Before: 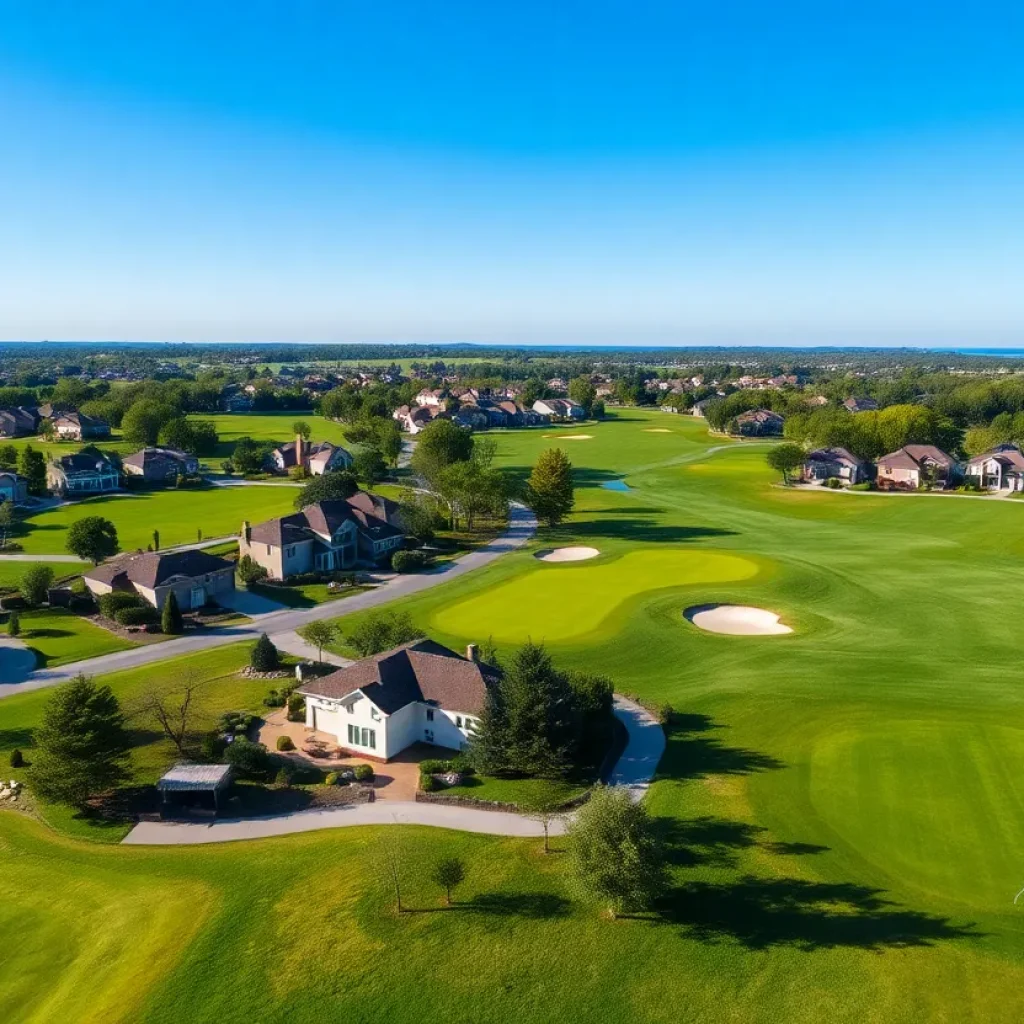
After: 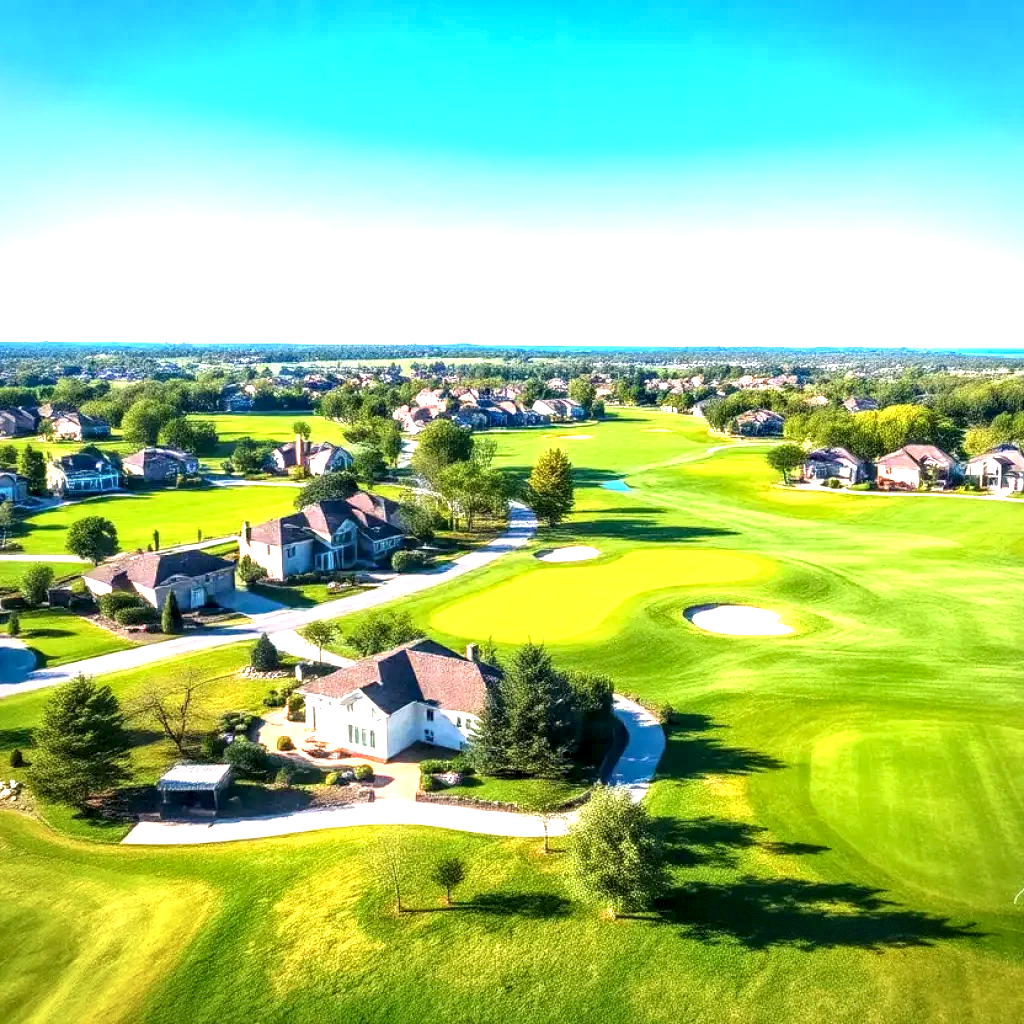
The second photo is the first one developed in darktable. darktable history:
vignetting: saturation -0.025, dithering 8-bit output
local contrast: detail 150%
exposure: black level correction 0.001, exposure 1.723 EV, compensate highlight preservation false
tone equalizer: mask exposure compensation -0.489 EV
